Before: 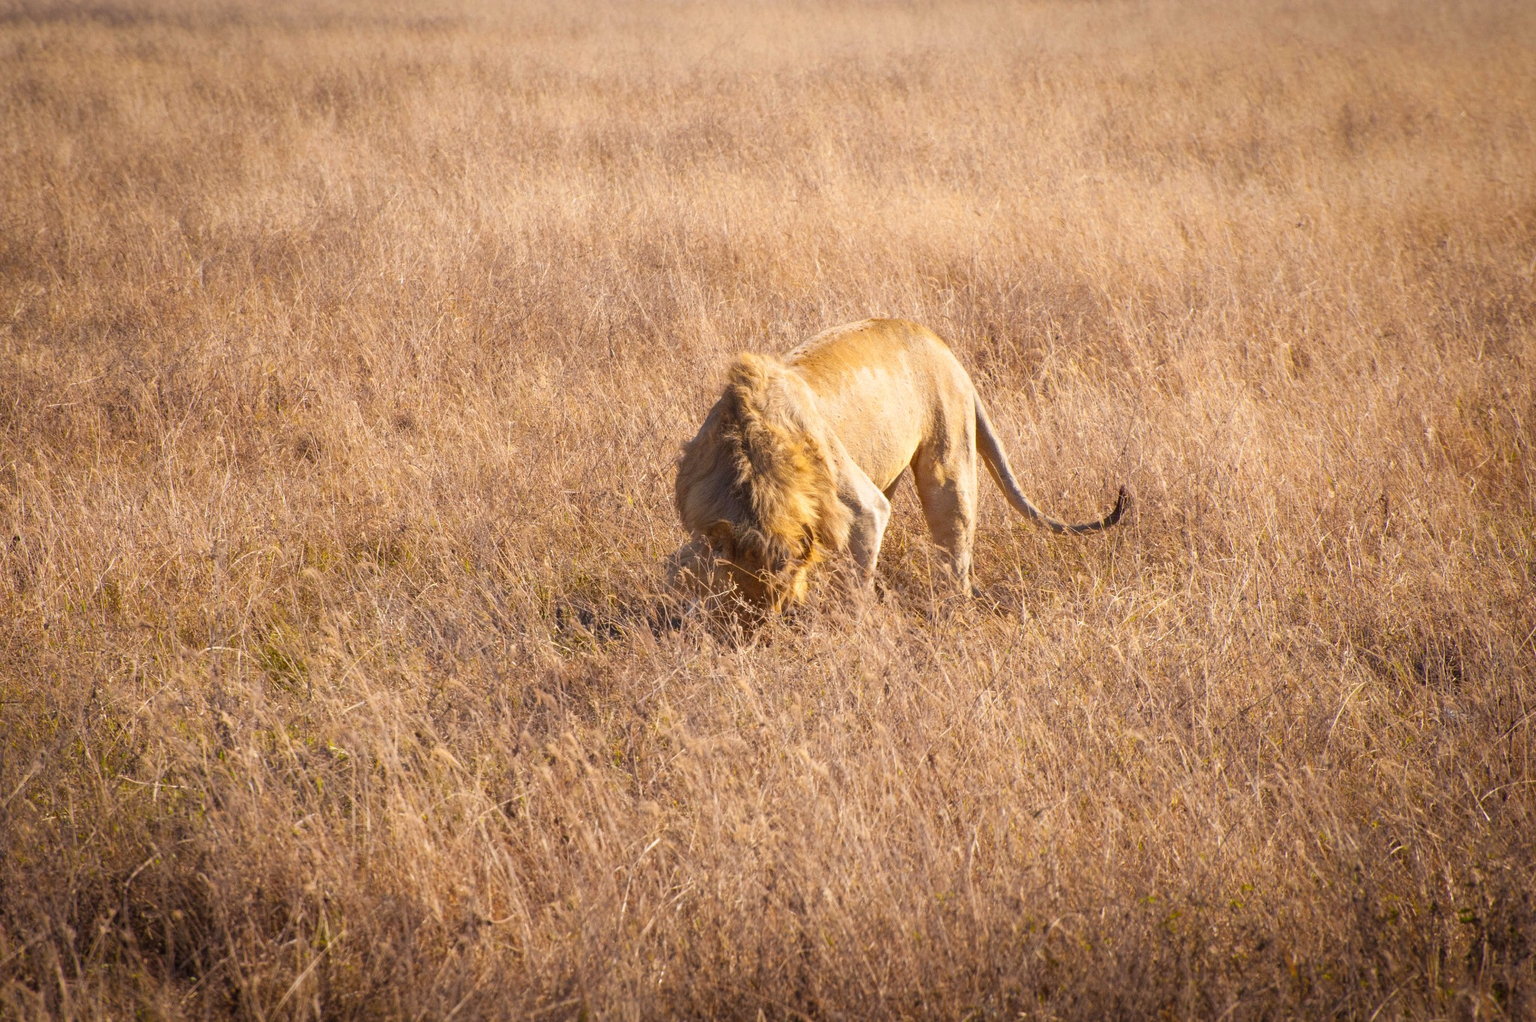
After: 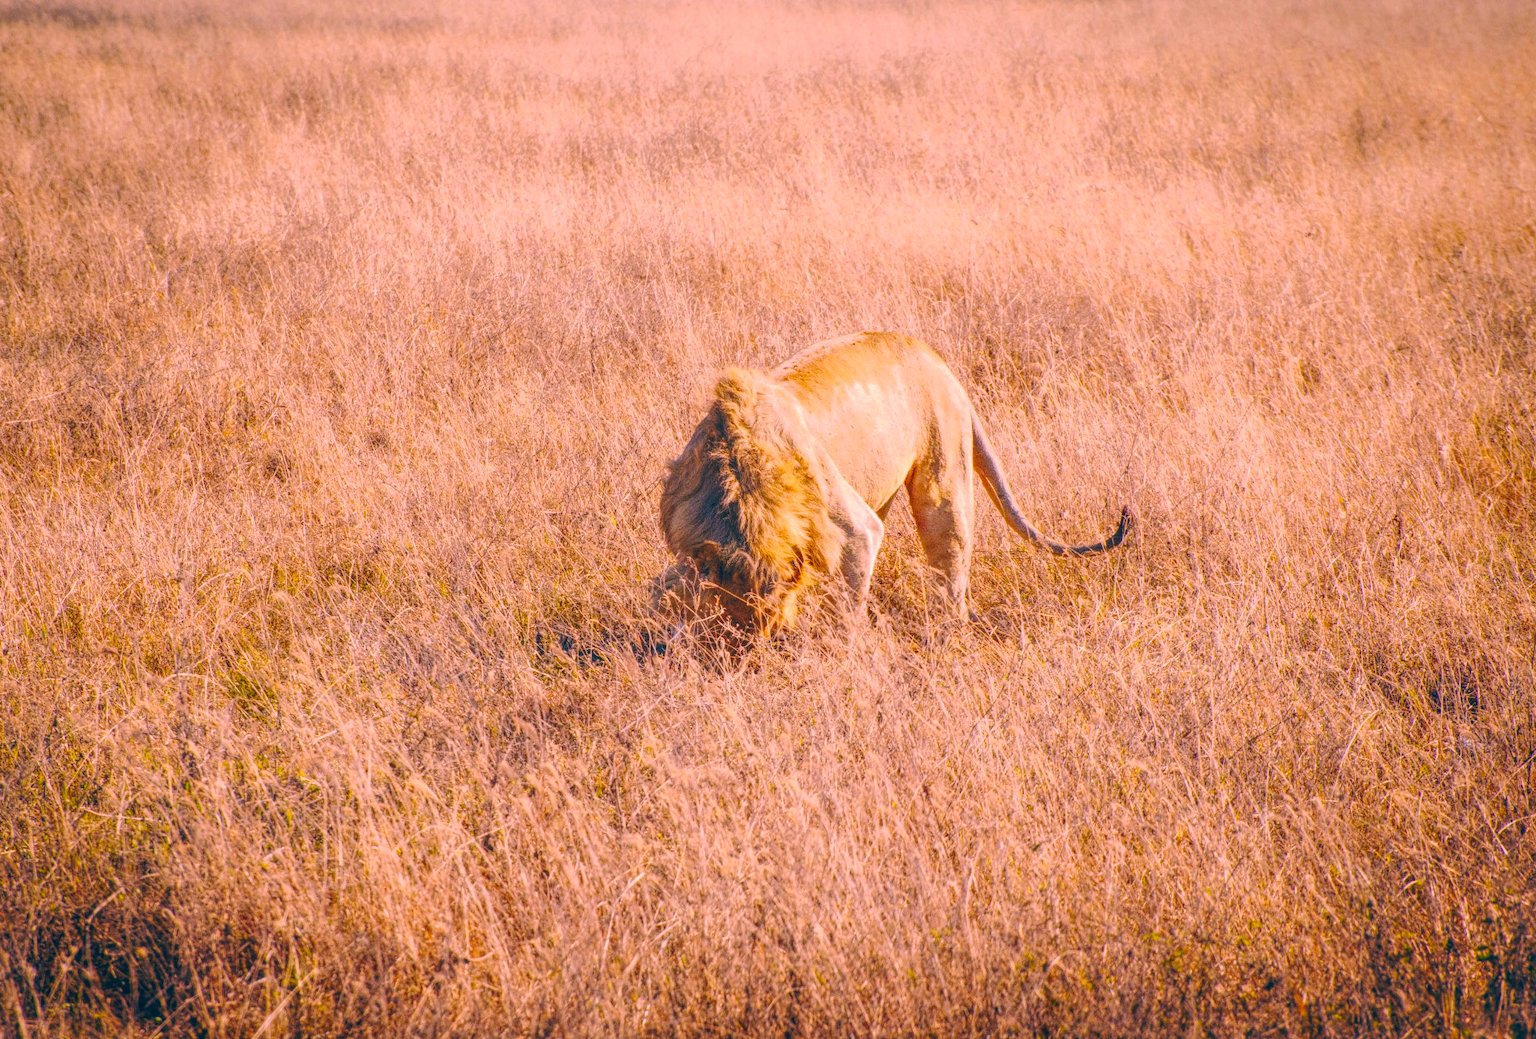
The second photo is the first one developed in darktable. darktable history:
tone curve: curves: ch0 [(0, 0) (0.003, 0.077) (0.011, 0.08) (0.025, 0.083) (0.044, 0.095) (0.069, 0.106) (0.1, 0.12) (0.136, 0.144) (0.177, 0.185) (0.224, 0.231) (0.277, 0.297) (0.335, 0.382) (0.399, 0.471) (0.468, 0.553) (0.543, 0.623) (0.623, 0.689) (0.709, 0.75) (0.801, 0.81) (0.898, 0.873) (1, 1)], preserve colors none
local contrast: highlights 74%, shadows 55%, detail 176%, midtone range 0.205
crop and rotate: left 2.733%, right 1.136%, bottom 2.221%
color correction: highlights a* 16.49, highlights b* 0.328, shadows a* -14.96, shadows b* -13.94, saturation 1.52
